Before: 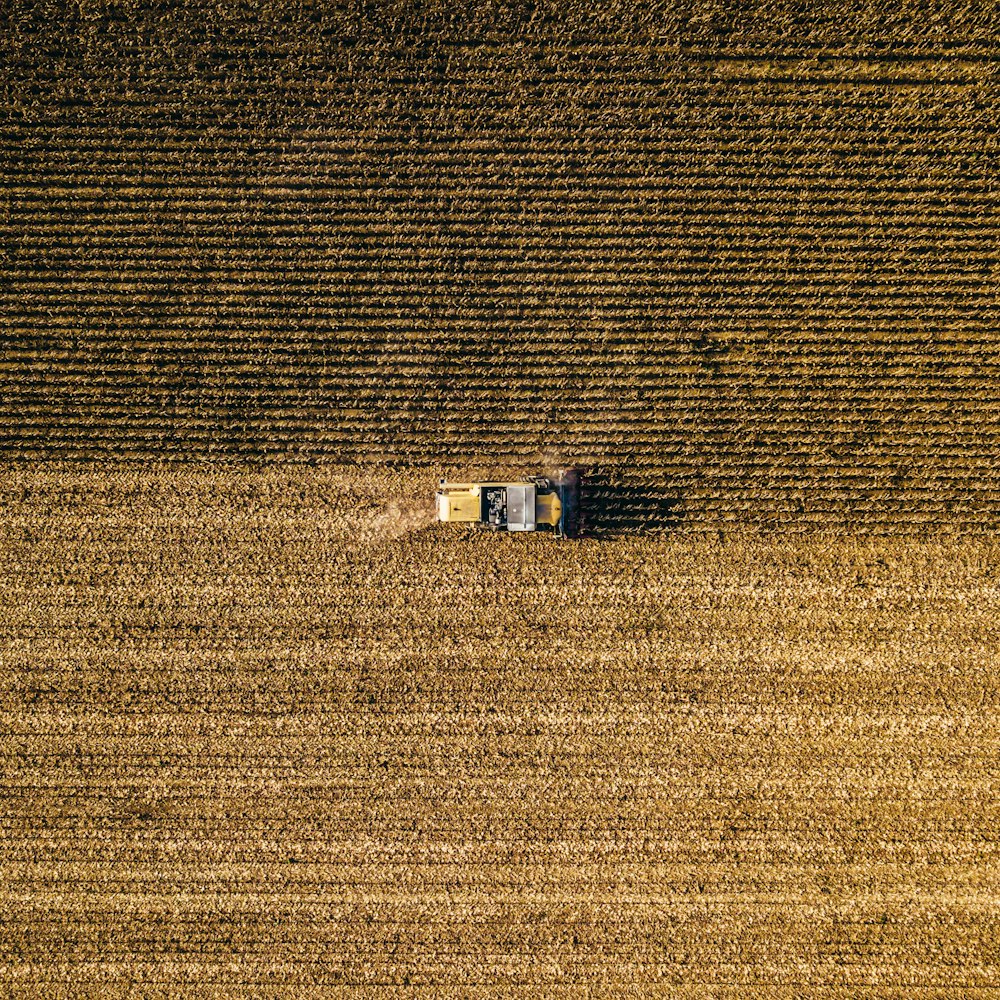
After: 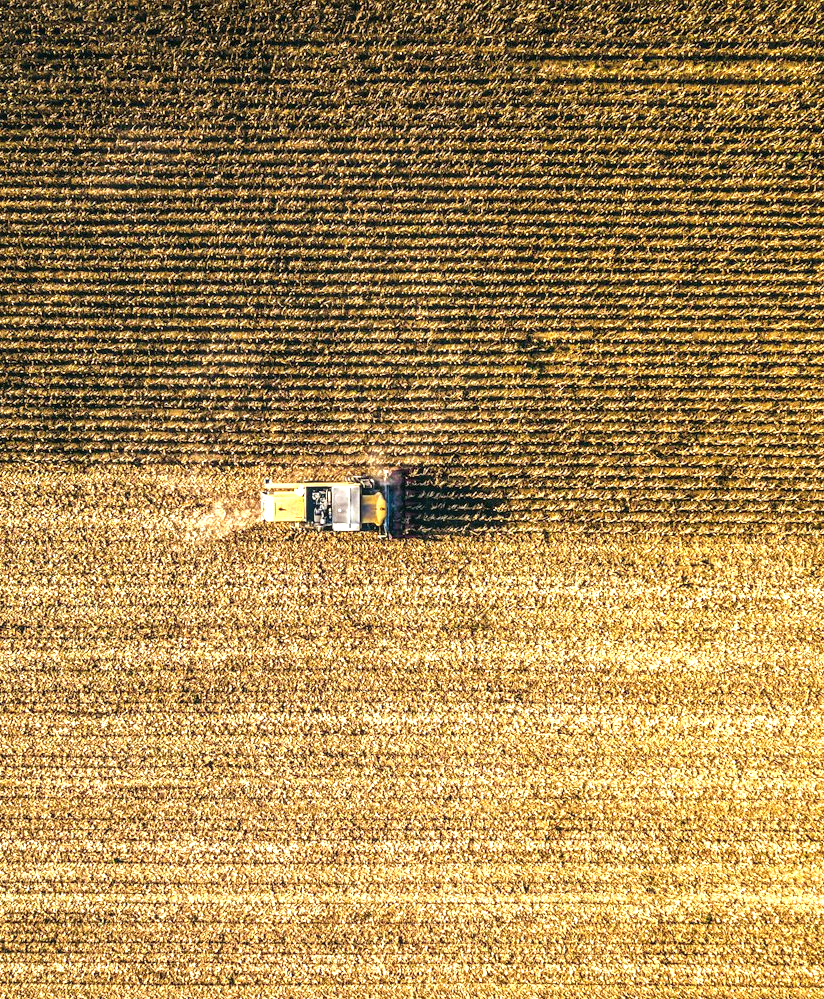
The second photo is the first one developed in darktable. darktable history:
crop: left 17.582%, bottom 0.031%
exposure: black level correction 0, exposure 1.1 EV, compensate exposure bias true, compensate highlight preservation false
local contrast: on, module defaults
